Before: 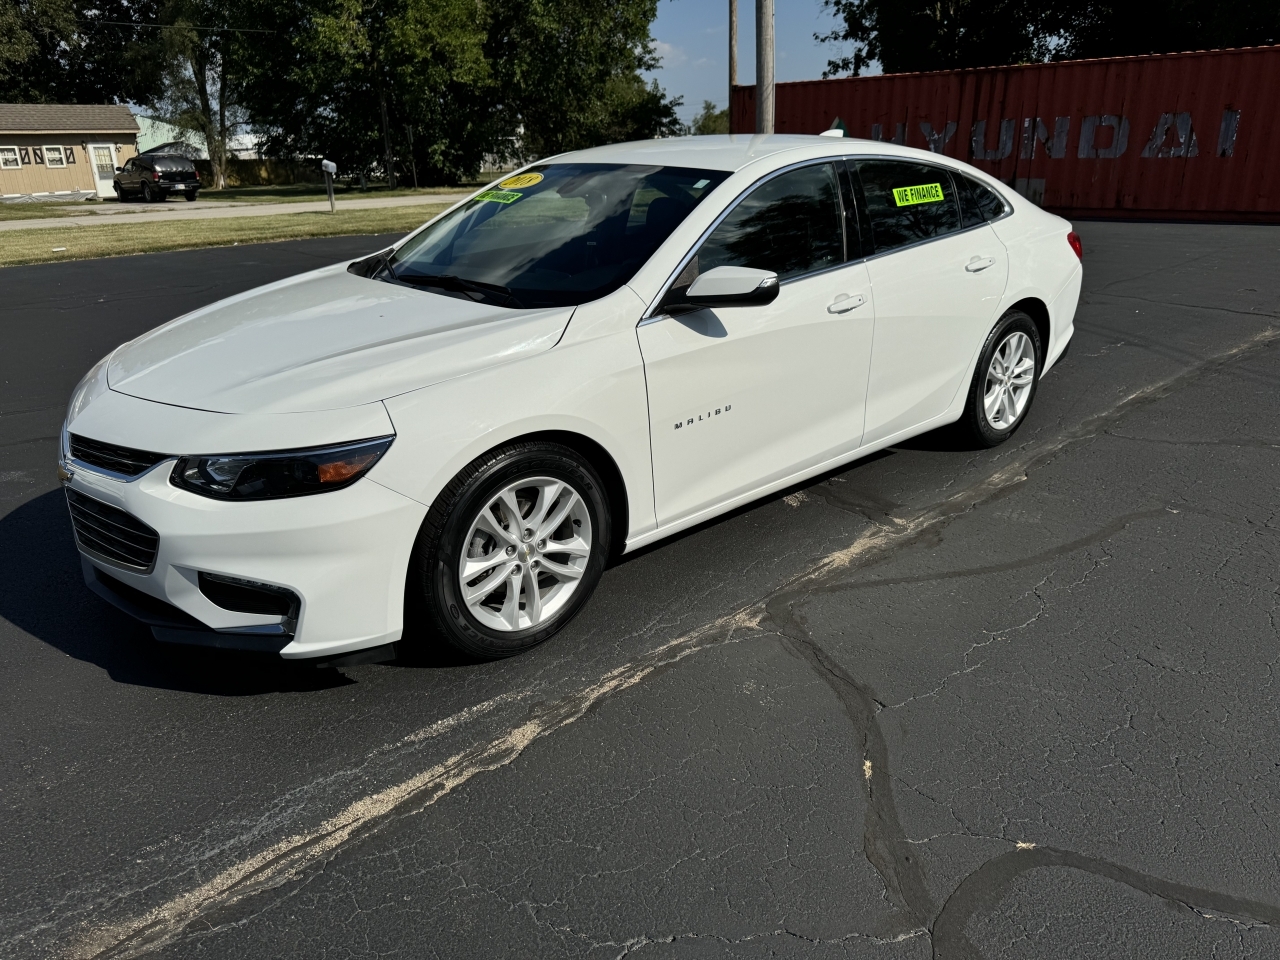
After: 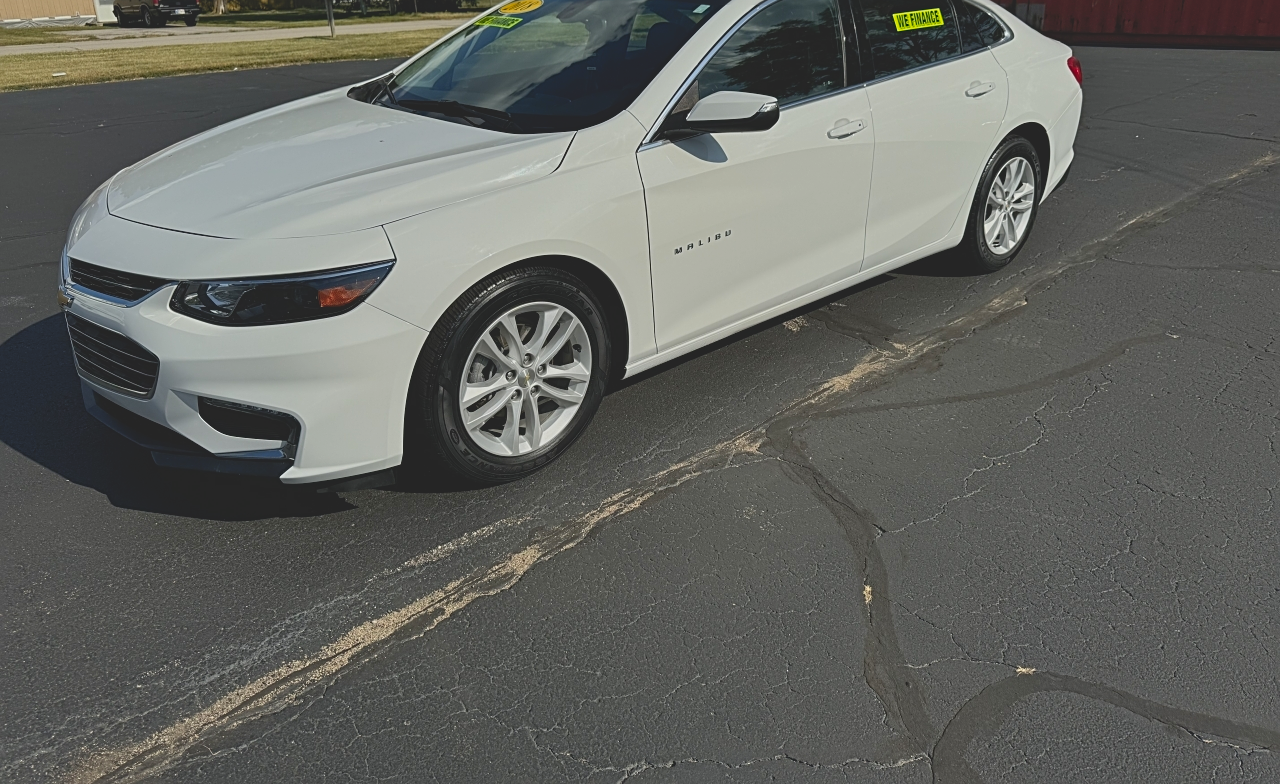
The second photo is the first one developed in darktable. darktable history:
color zones: curves: ch1 [(0.239, 0.552) (0.75, 0.5)]; ch2 [(0.25, 0.462) (0.749, 0.457)]
contrast brightness saturation: contrast -0.295
sharpen: on, module defaults
crop and rotate: top 18.294%
